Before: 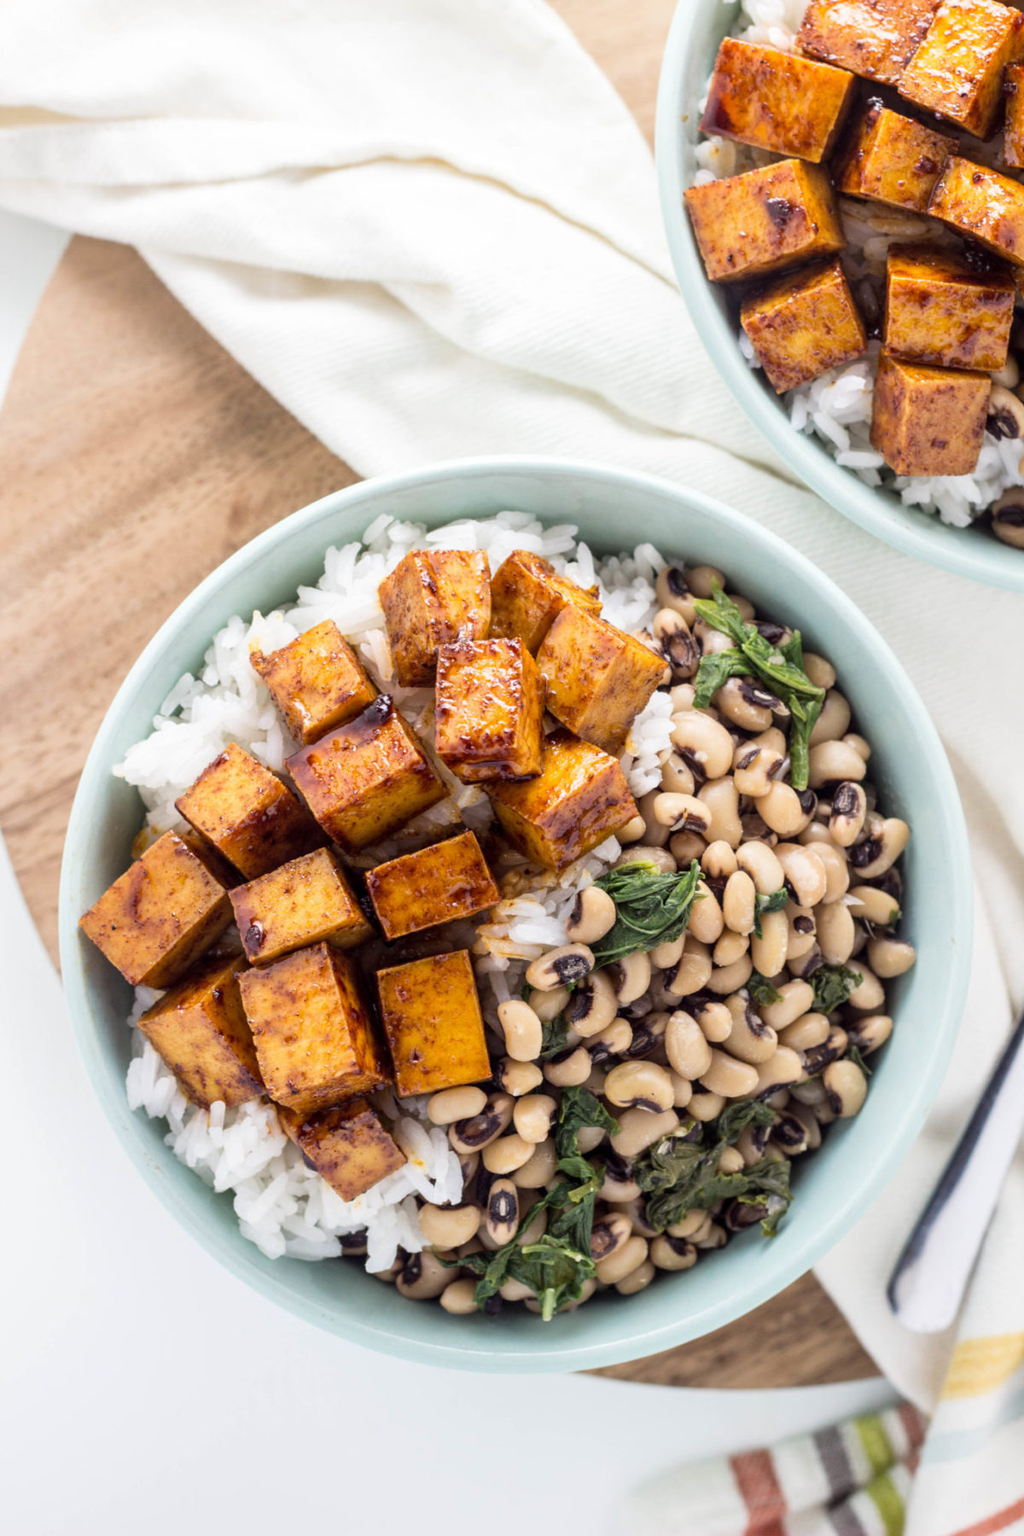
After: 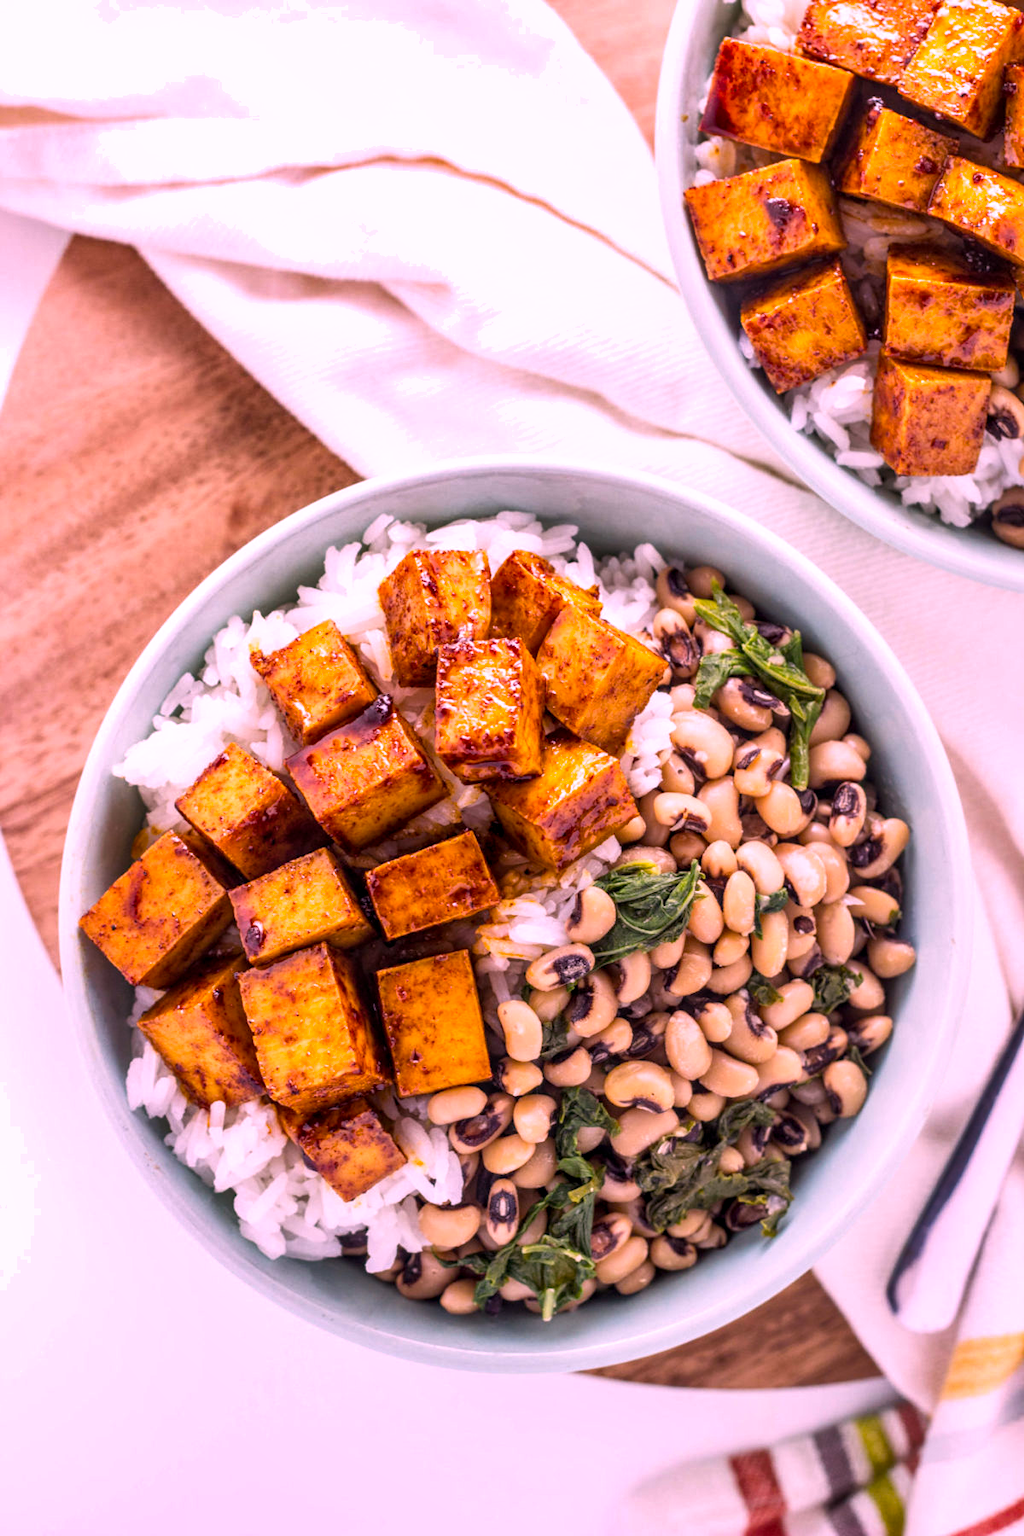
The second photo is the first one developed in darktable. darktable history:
white balance: red 1.188, blue 1.11
local contrast: on, module defaults
color balance rgb: perceptual saturation grading › global saturation 25%, global vibrance 10%
shadows and highlights: shadows 32.83, highlights -47.7, soften with gaussian
